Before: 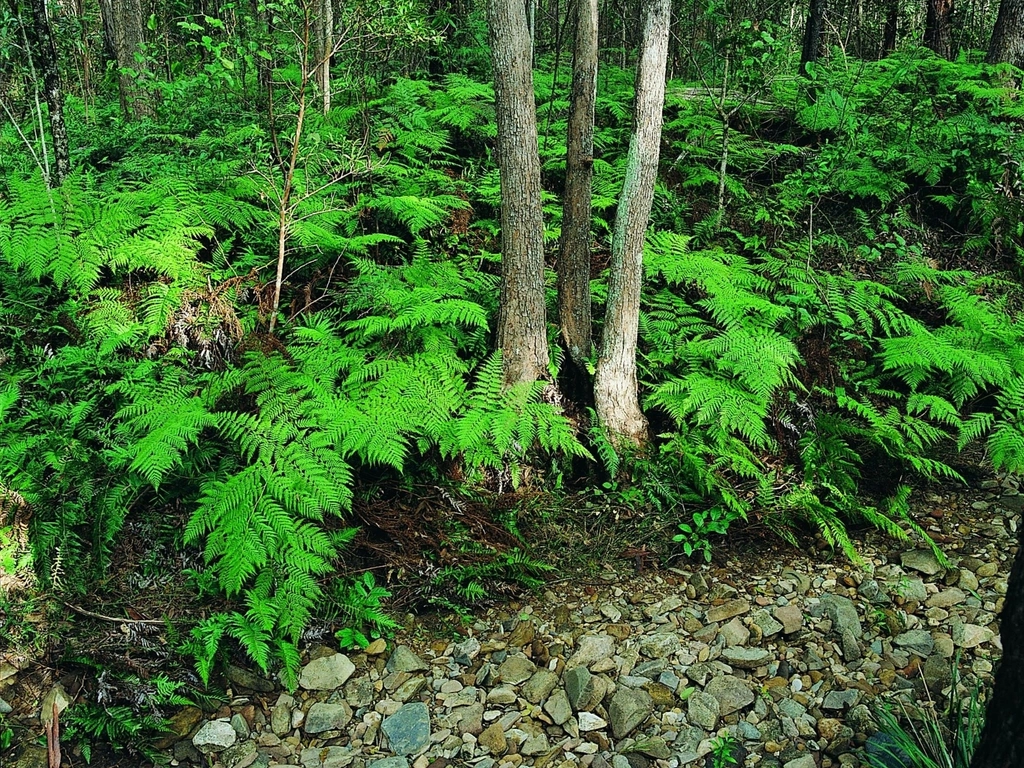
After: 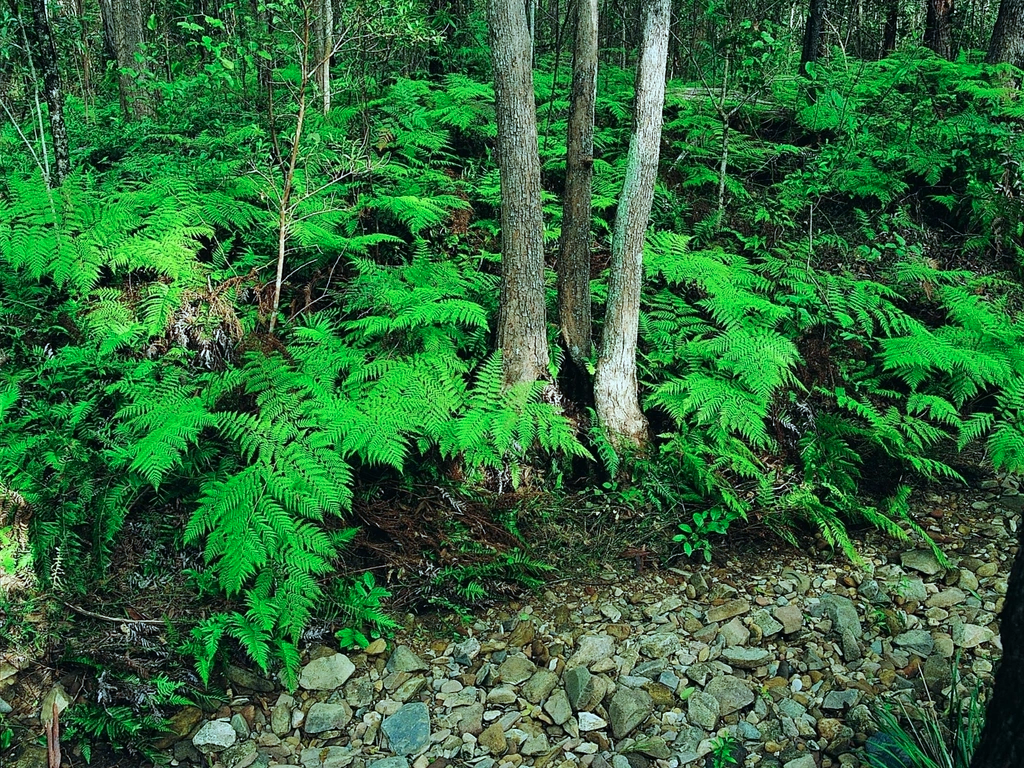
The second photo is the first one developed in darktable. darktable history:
color calibration: illuminant Planckian (black body), x 0.368, y 0.36, temperature 4275.66 K
